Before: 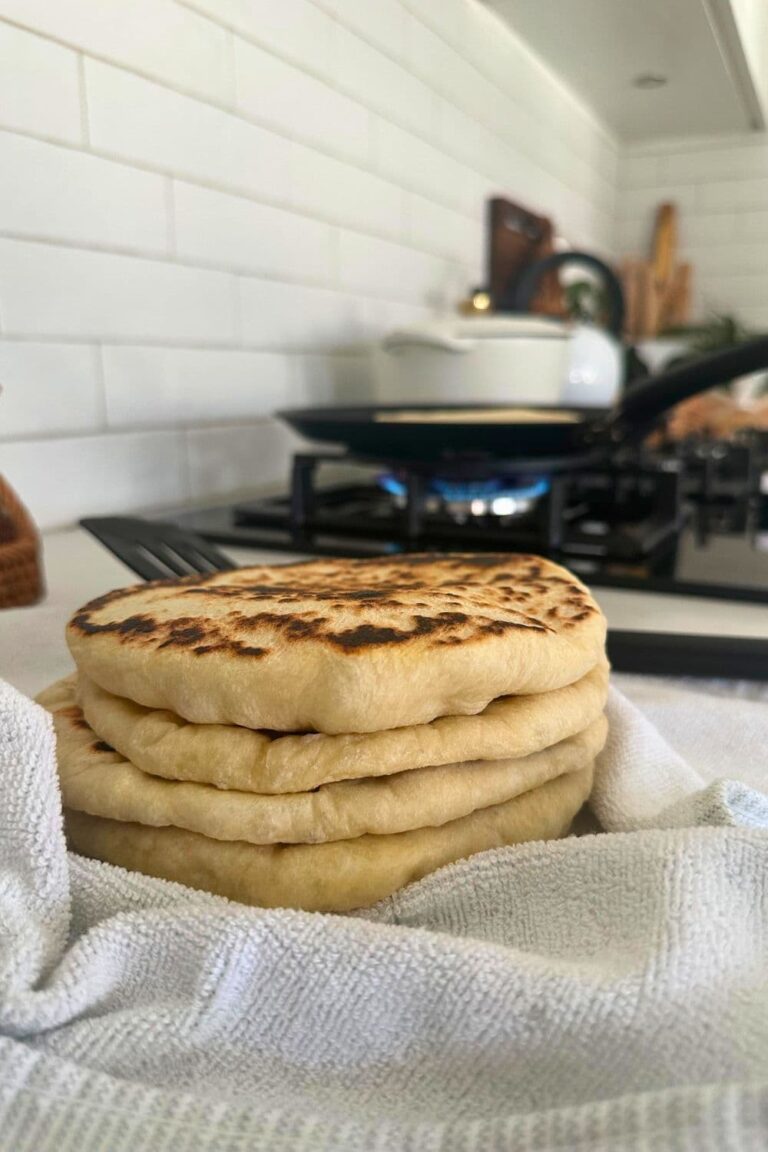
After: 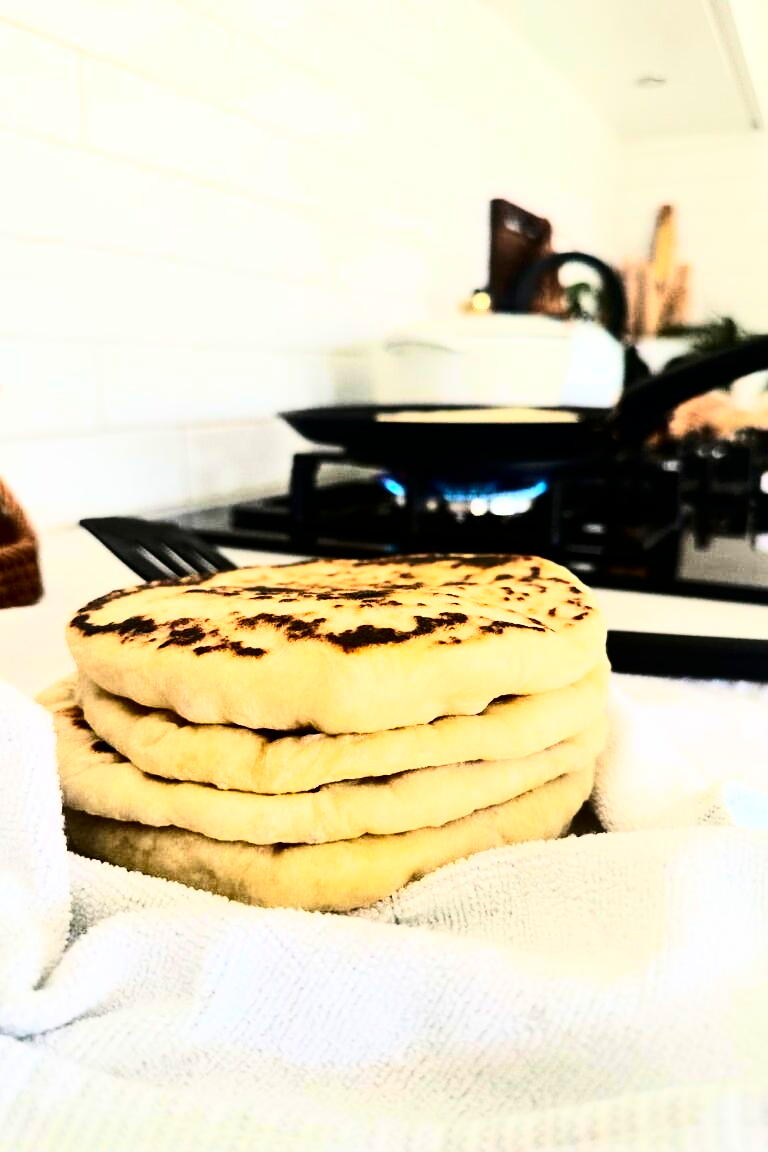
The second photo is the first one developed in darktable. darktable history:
contrast brightness saturation: contrast 0.32, brightness -0.08, saturation 0.17
rgb curve: curves: ch0 [(0, 0) (0.21, 0.15) (0.24, 0.21) (0.5, 0.75) (0.75, 0.96) (0.89, 0.99) (1, 1)]; ch1 [(0, 0.02) (0.21, 0.13) (0.25, 0.2) (0.5, 0.67) (0.75, 0.9) (0.89, 0.97) (1, 1)]; ch2 [(0, 0.02) (0.21, 0.13) (0.25, 0.2) (0.5, 0.67) (0.75, 0.9) (0.89, 0.97) (1, 1)], compensate middle gray true
